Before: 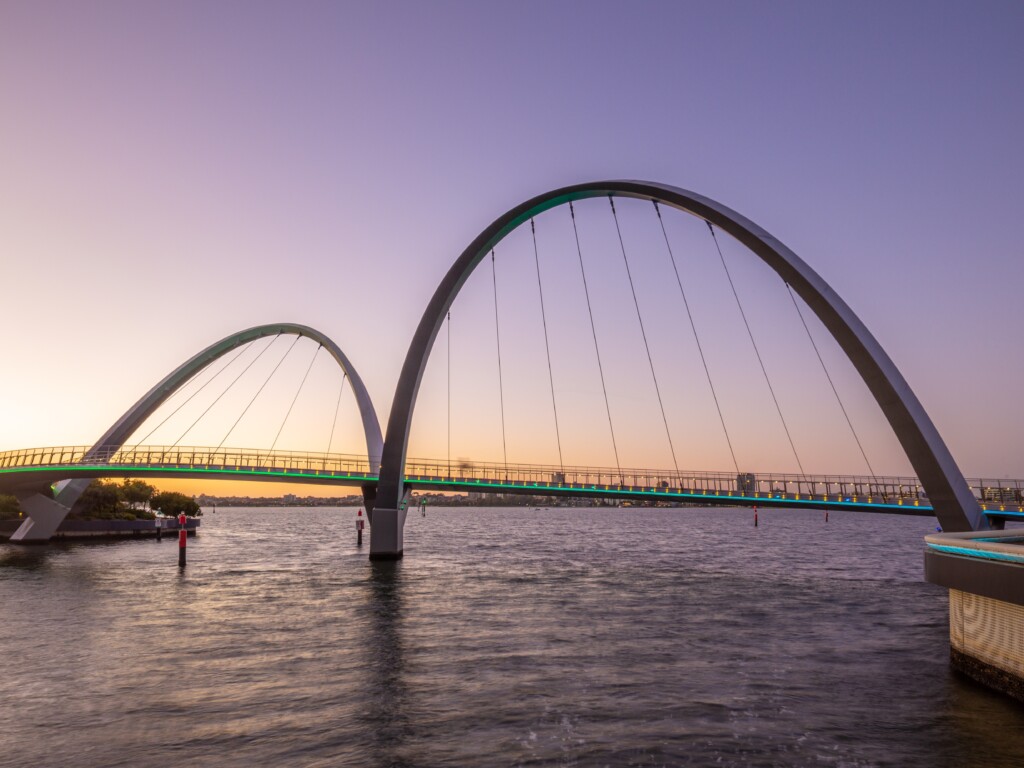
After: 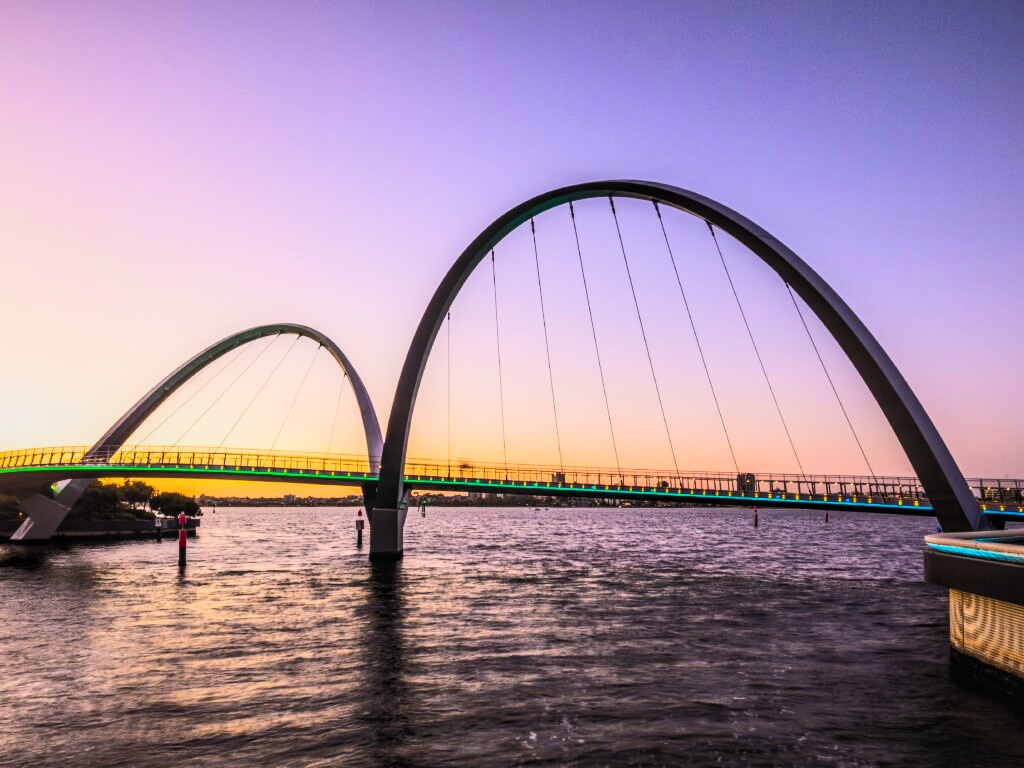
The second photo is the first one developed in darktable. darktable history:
exposure: black level correction 0, exposure 0.703 EV, compensate highlight preservation false
contrast brightness saturation: contrast 0.066, brightness 0.177, saturation 0.42
color balance rgb: perceptual saturation grading › global saturation 24.969%, perceptual brilliance grading › highlights 2.187%, perceptual brilliance grading › mid-tones -50.146%, perceptual brilliance grading › shadows -49.678%, global vibrance 20%
local contrast: on, module defaults
filmic rgb: middle gray luminance 28.74%, black relative exposure -10.32 EV, white relative exposure 5.48 EV, target black luminance 0%, hardness 3.95, latitude 1.26%, contrast 1.129, highlights saturation mix 4.73%, shadows ↔ highlights balance 15.87%
